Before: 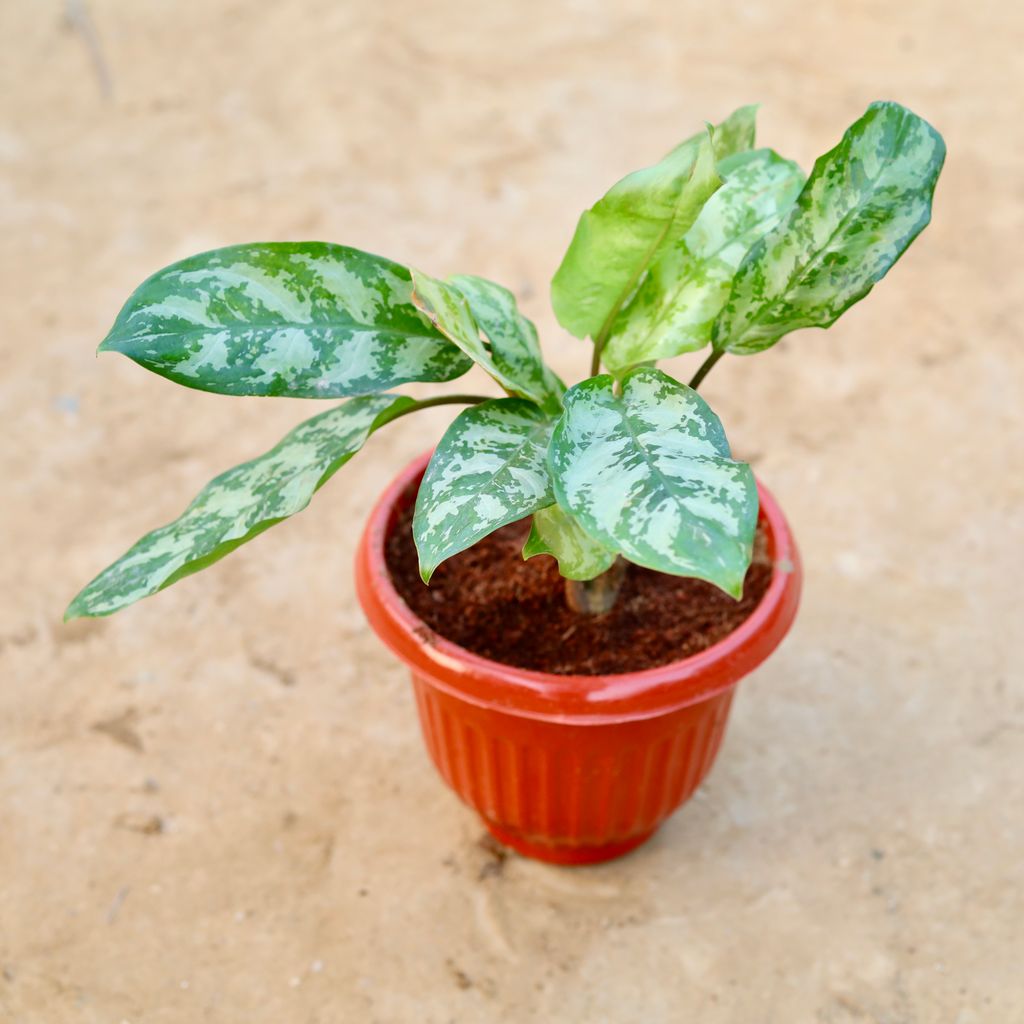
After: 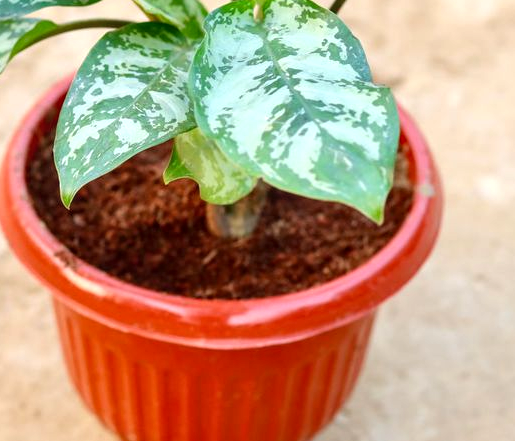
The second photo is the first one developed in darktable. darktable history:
local contrast: on, module defaults
crop: left 35.107%, top 36.756%, right 14.564%, bottom 20.1%
exposure: exposure 0.299 EV, compensate highlight preservation false
